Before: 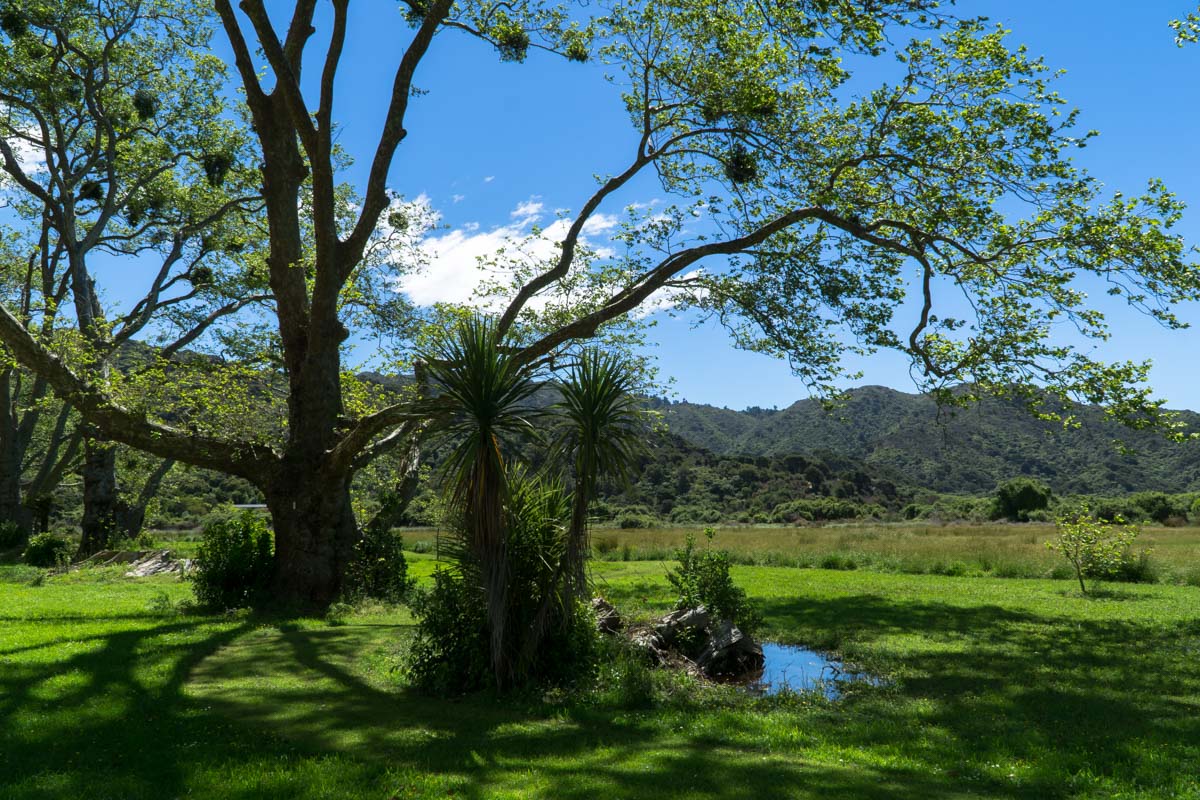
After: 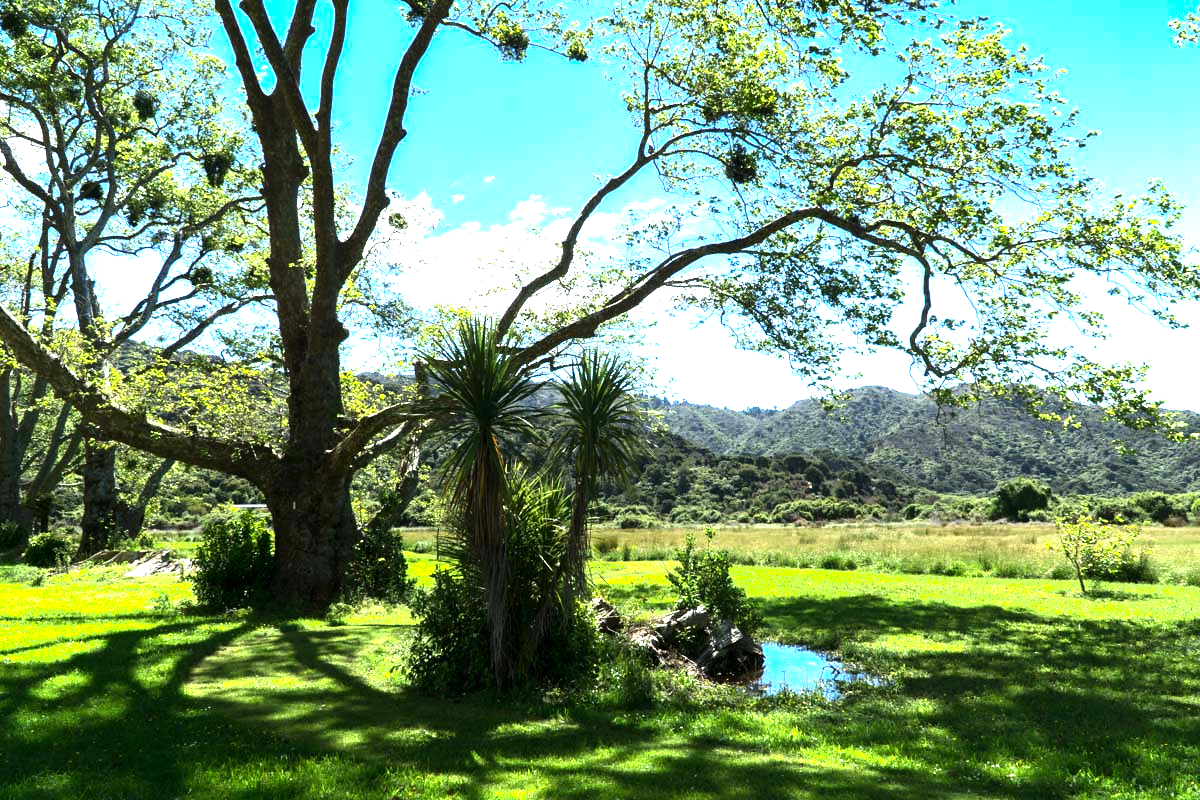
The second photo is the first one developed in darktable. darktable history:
shadows and highlights: shadows 0, highlights 40
exposure: exposure 1.25 EV, compensate exposure bias true, compensate highlight preservation false
tone equalizer: -8 EV -0.75 EV, -7 EV -0.7 EV, -6 EV -0.6 EV, -5 EV -0.4 EV, -3 EV 0.4 EV, -2 EV 0.6 EV, -1 EV 0.7 EV, +0 EV 0.75 EV, edges refinement/feathering 500, mask exposure compensation -1.57 EV, preserve details no
